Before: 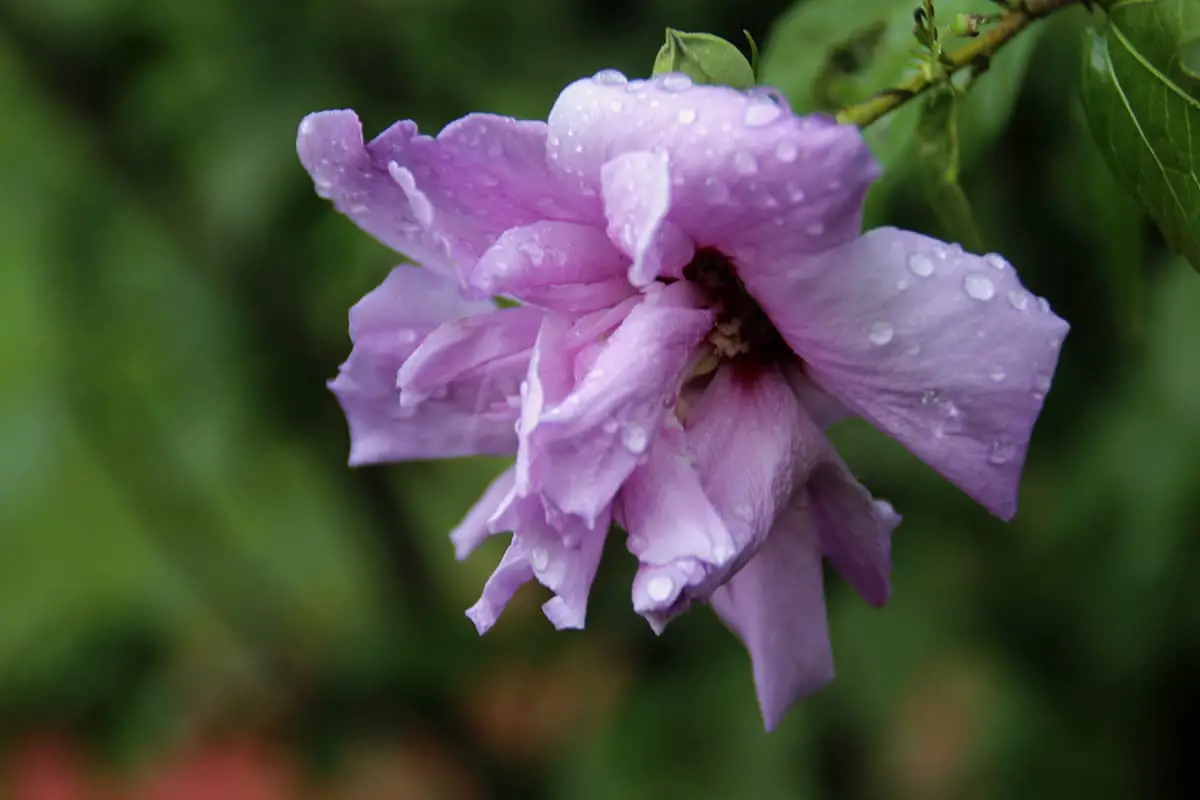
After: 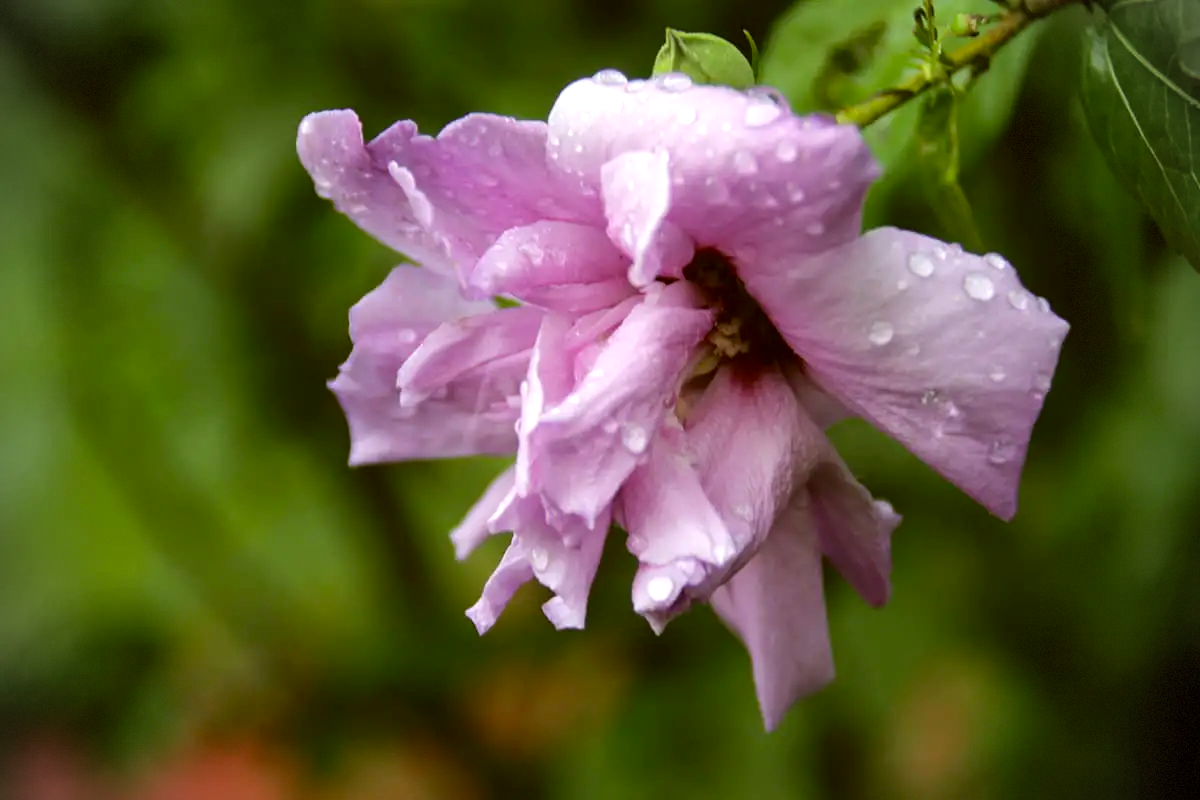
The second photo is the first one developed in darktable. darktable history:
color correction: highlights a* -1.43, highlights b* 10.12, shadows a* 0.395, shadows b* 19.35
exposure: black level correction 0, exposure 0.5 EV, compensate exposure bias true, compensate highlight preservation false
vignetting: dithering 8-bit output, unbound false
